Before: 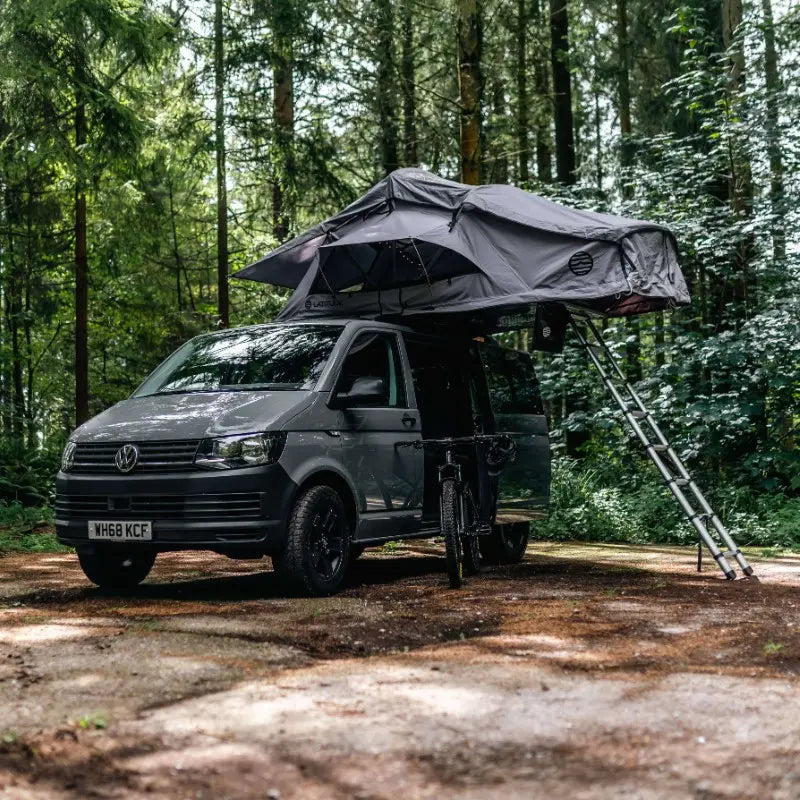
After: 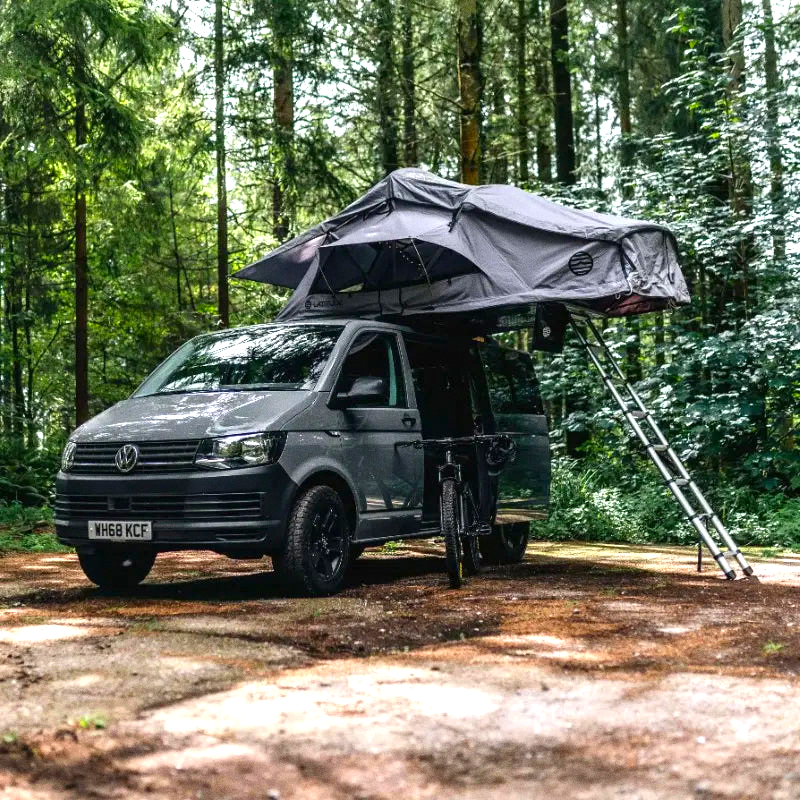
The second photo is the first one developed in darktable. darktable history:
exposure: black level correction 0, exposure 0.7 EV, compensate exposure bias true, compensate highlight preservation false
contrast brightness saturation: contrast 0.04, saturation 0.16
grain: on, module defaults
